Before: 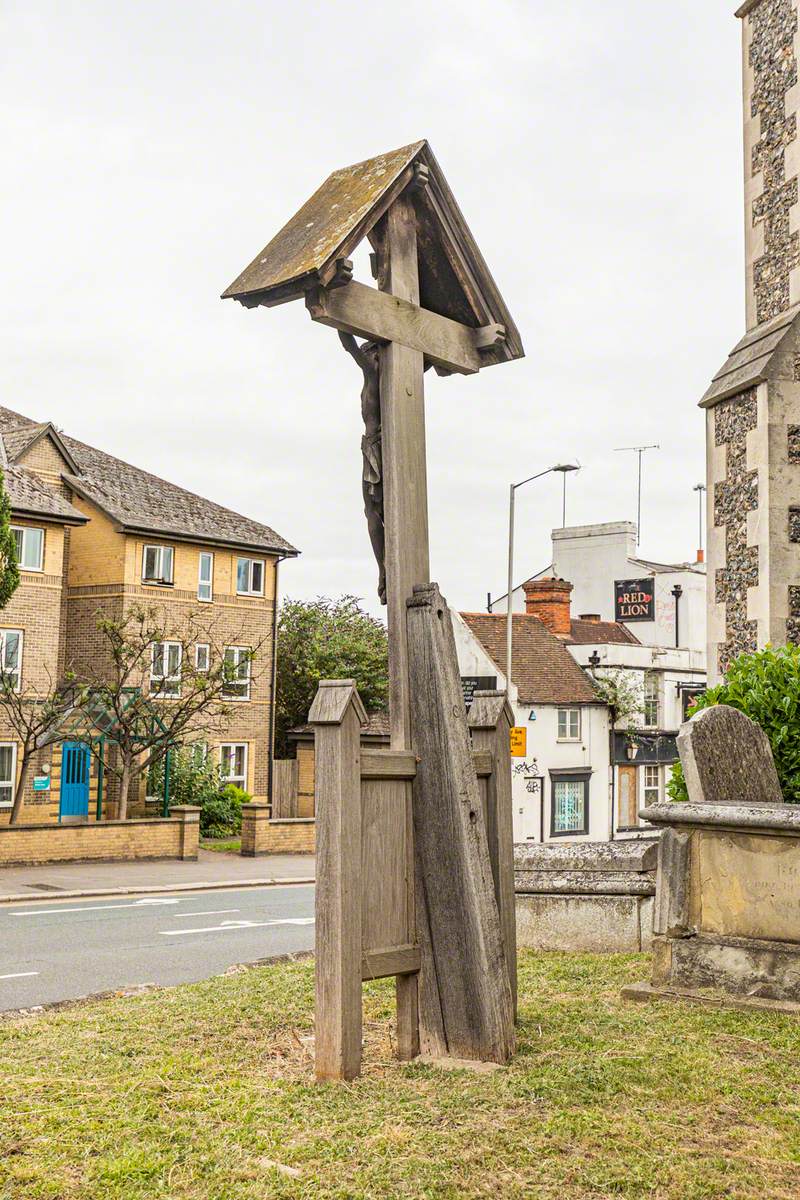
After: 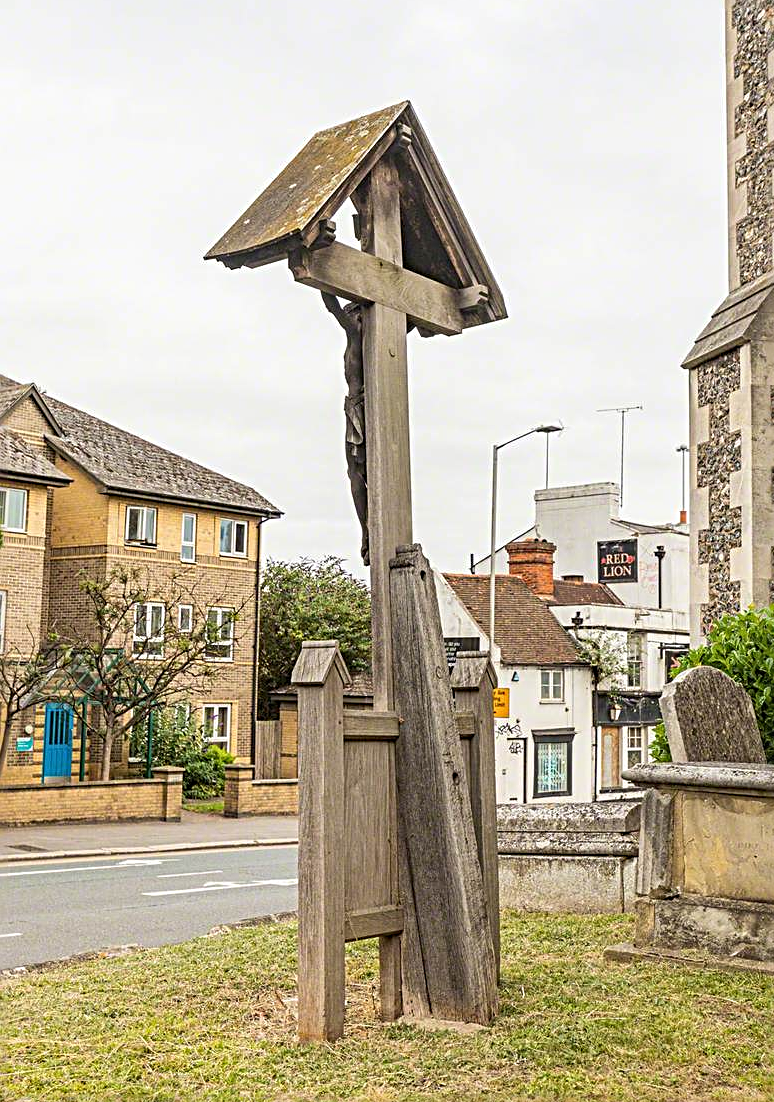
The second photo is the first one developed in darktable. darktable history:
sharpen: radius 3.121
base curve: curves: ch0 [(0, 0) (0.989, 0.992)], preserve colors none
crop: left 2.244%, top 3.31%, right 0.96%, bottom 4.837%
